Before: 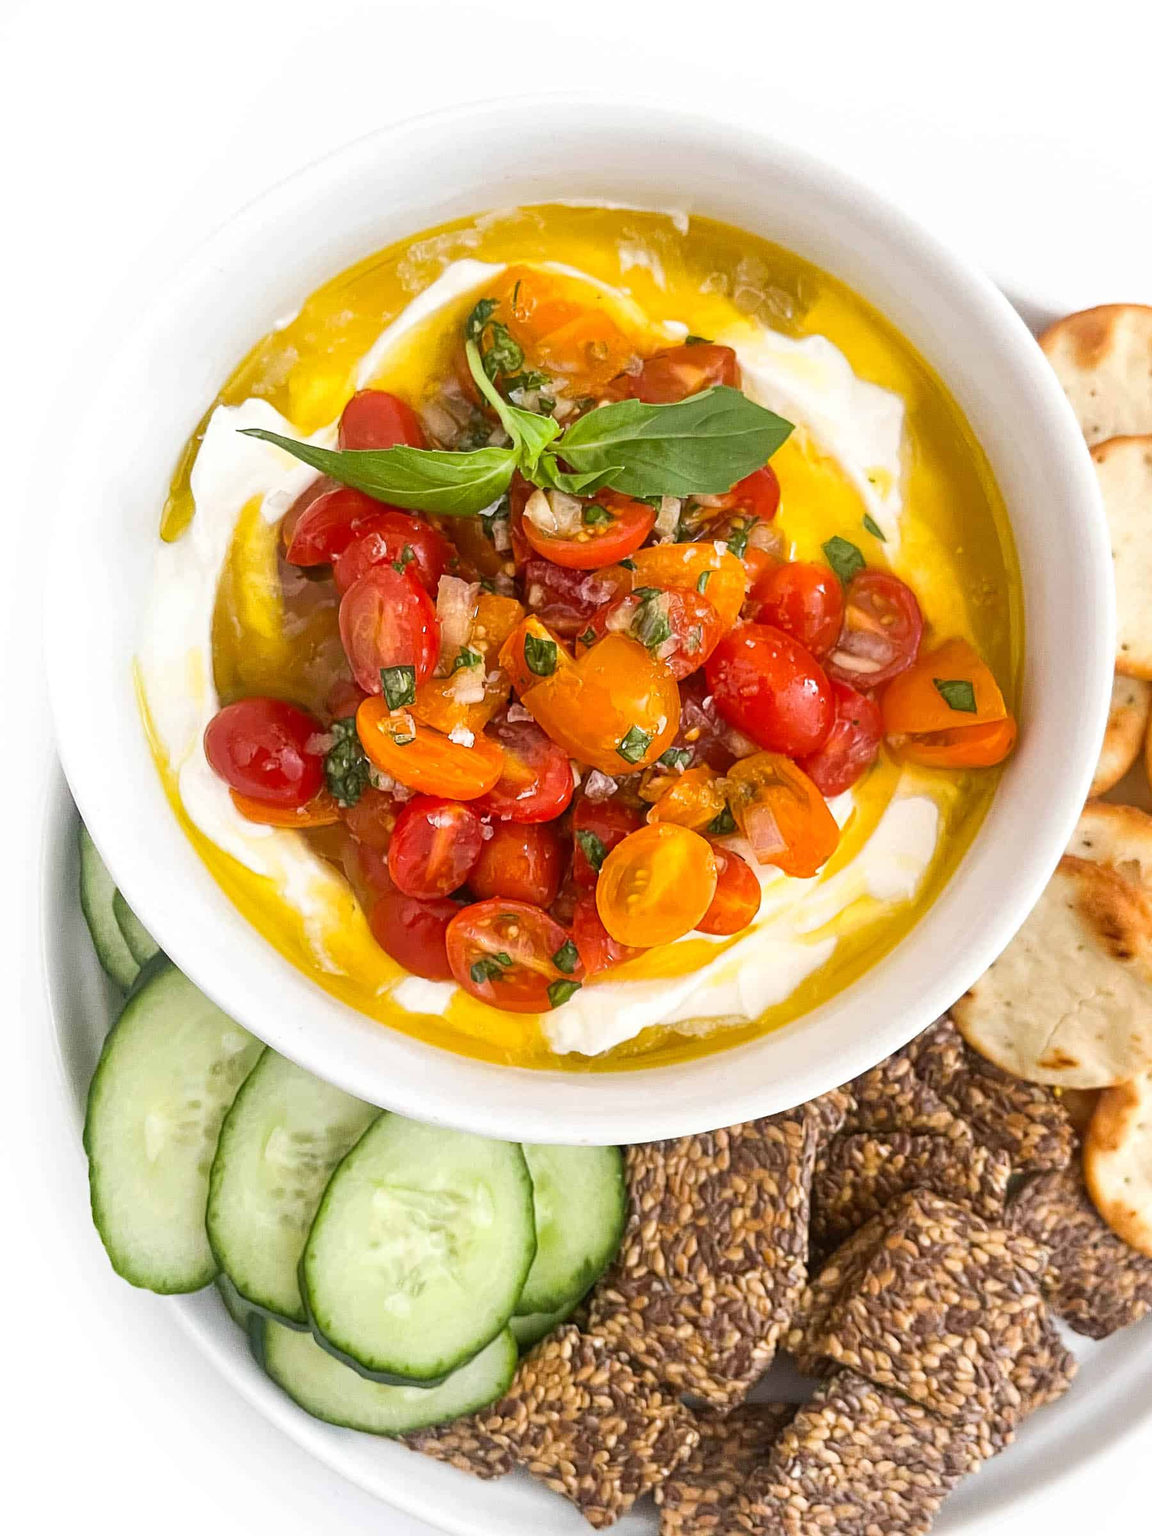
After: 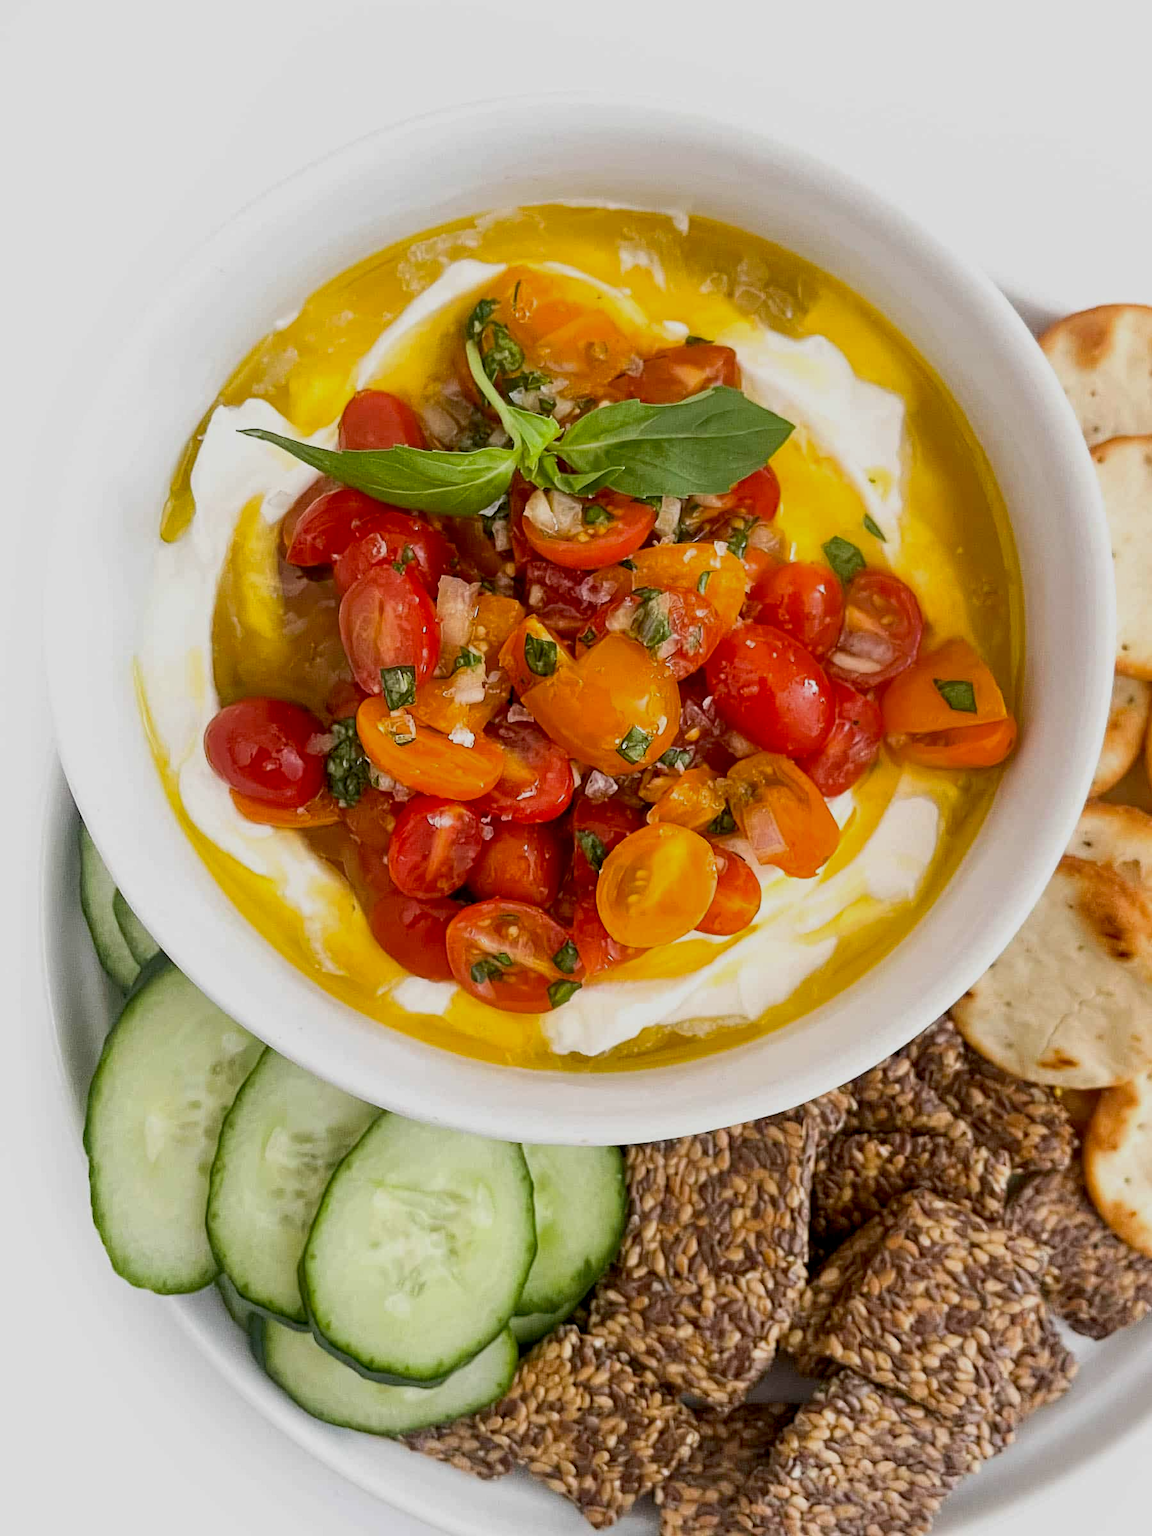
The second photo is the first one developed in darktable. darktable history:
exposure: black level correction 0.011, exposure -0.482 EV, compensate exposure bias true, compensate highlight preservation false
